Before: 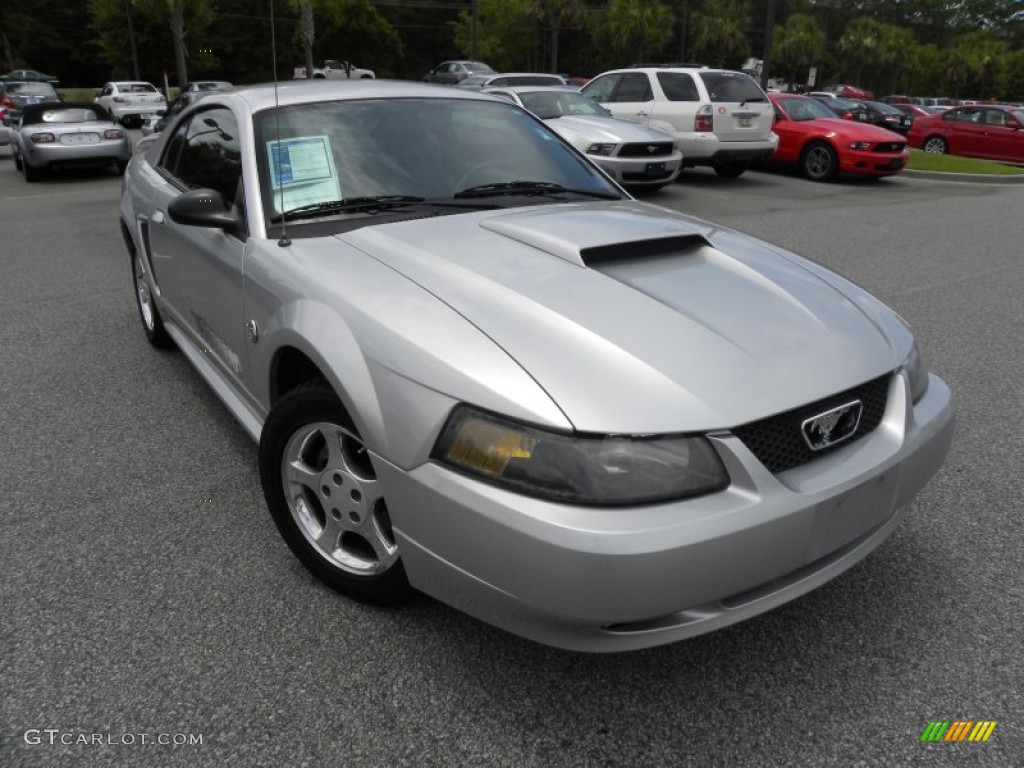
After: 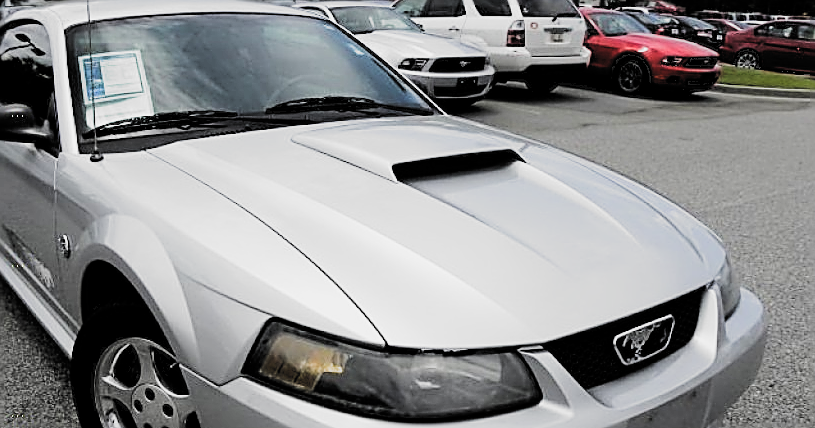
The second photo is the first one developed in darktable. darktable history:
sharpen: radius 1.712, amount 1.291
crop: left 18.383%, top 11.115%, right 1.957%, bottom 33.058%
exposure: black level correction 0, exposure 0.703 EV, compensate highlight preservation false
shadows and highlights: radius 95.71, shadows -16.24, white point adjustment 0.215, highlights 31.57, compress 48.66%, soften with gaussian
filmic rgb: black relative exposure -5.04 EV, white relative exposure 3.97 EV, threshold 5.96 EV, hardness 2.89, contrast 1.299, highlights saturation mix -31.11%, add noise in highlights 0, preserve chrominance luminance Y, color science v3 (2019), use custom middle-gray values true, contrast in highlights soft, enable highlight reconstruction true
tone curve: curves: ch0 [(0, 0) (0.068, 0.031) (0.175, 0.132) (0.337, 0.304) (0.498, 0.511) (0.748, 0.762) (0.993, 0.954)]; ch1 [(0, 0) (0.294, 0.184) (0.359, 0.34) (0.362, 0.35) (0.43, 0.41) (0.476, 0.457) (0.499, 0.5) (0.529, 0.523) (0.677, 0.762) (1, 1)]; ch2 [(0, 0) (0.431, 0.419) (0.495, 0.502) (0.524, 0.534) (0.557, 0.56) (0.634, 0.654) (0.728, 0.722) (1, 1)], color space Lab, linked channels, preserve colors none
